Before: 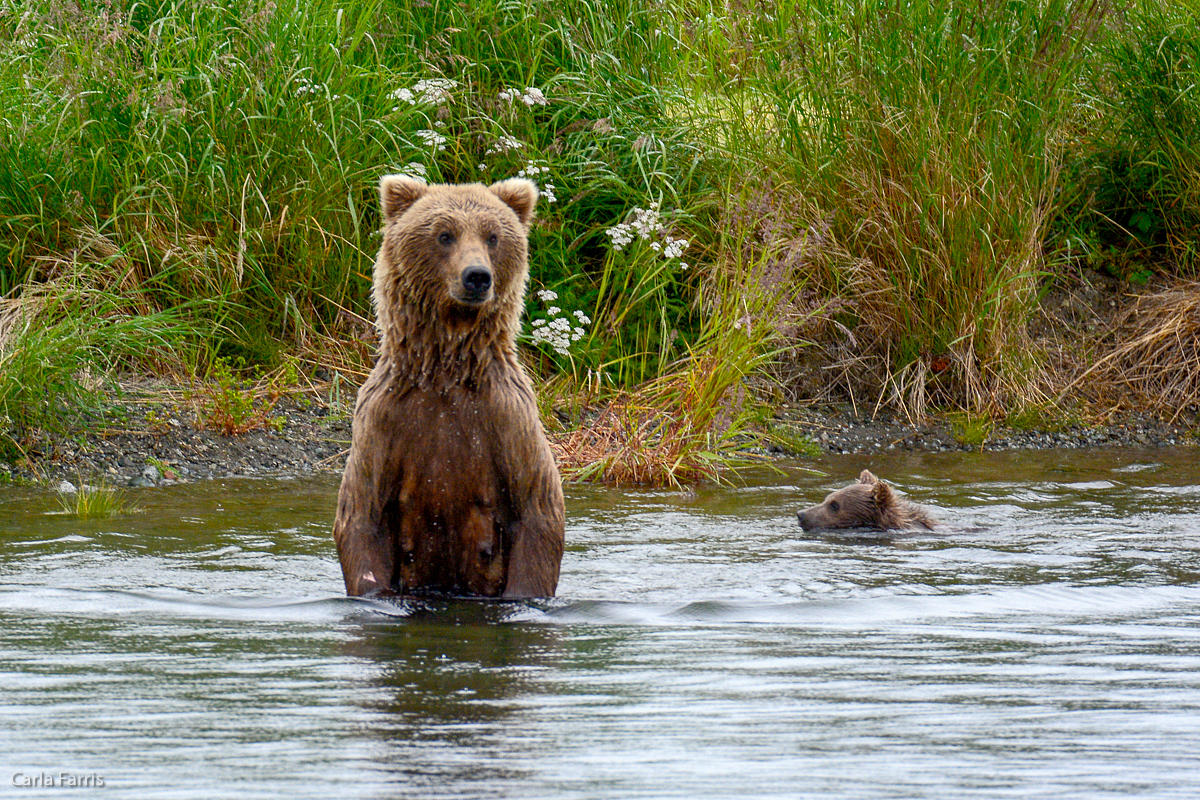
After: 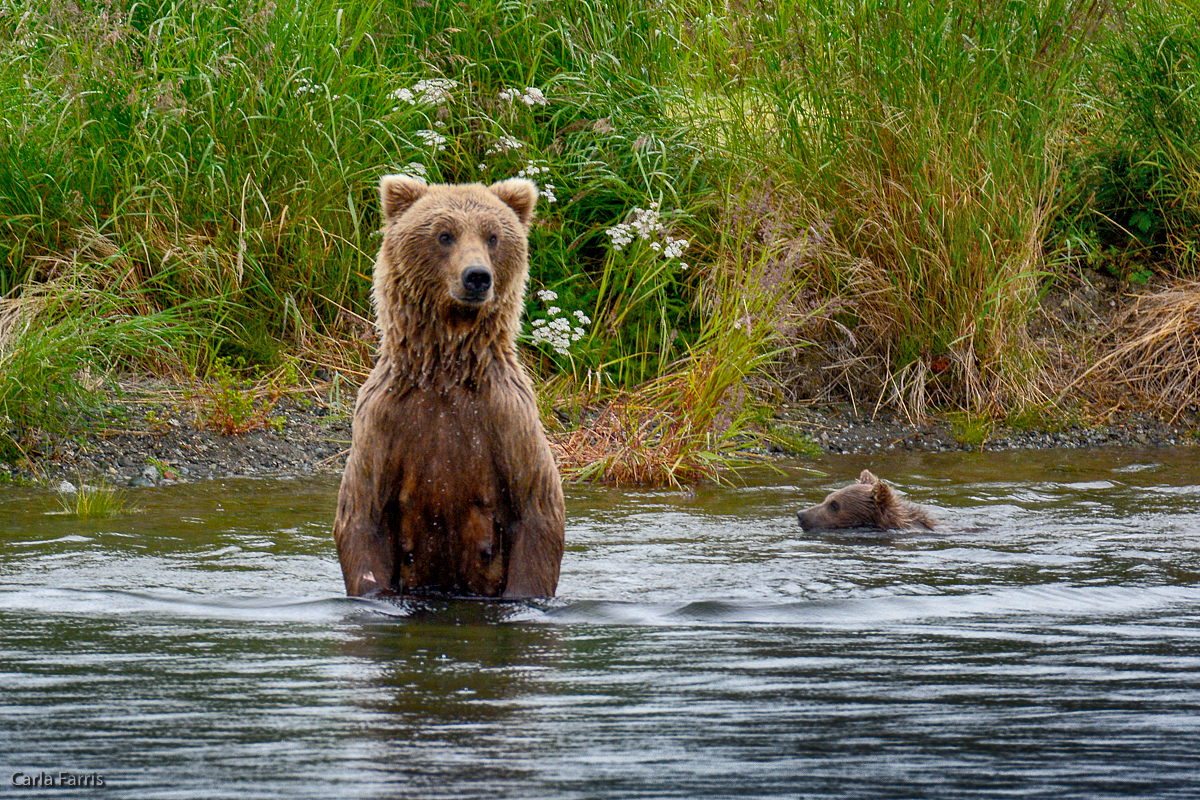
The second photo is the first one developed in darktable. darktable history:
shadows and highlights: radius 123.75, shadows 98.42, white point adjustment -3.1, highlights -99.67, soften with gaussian
